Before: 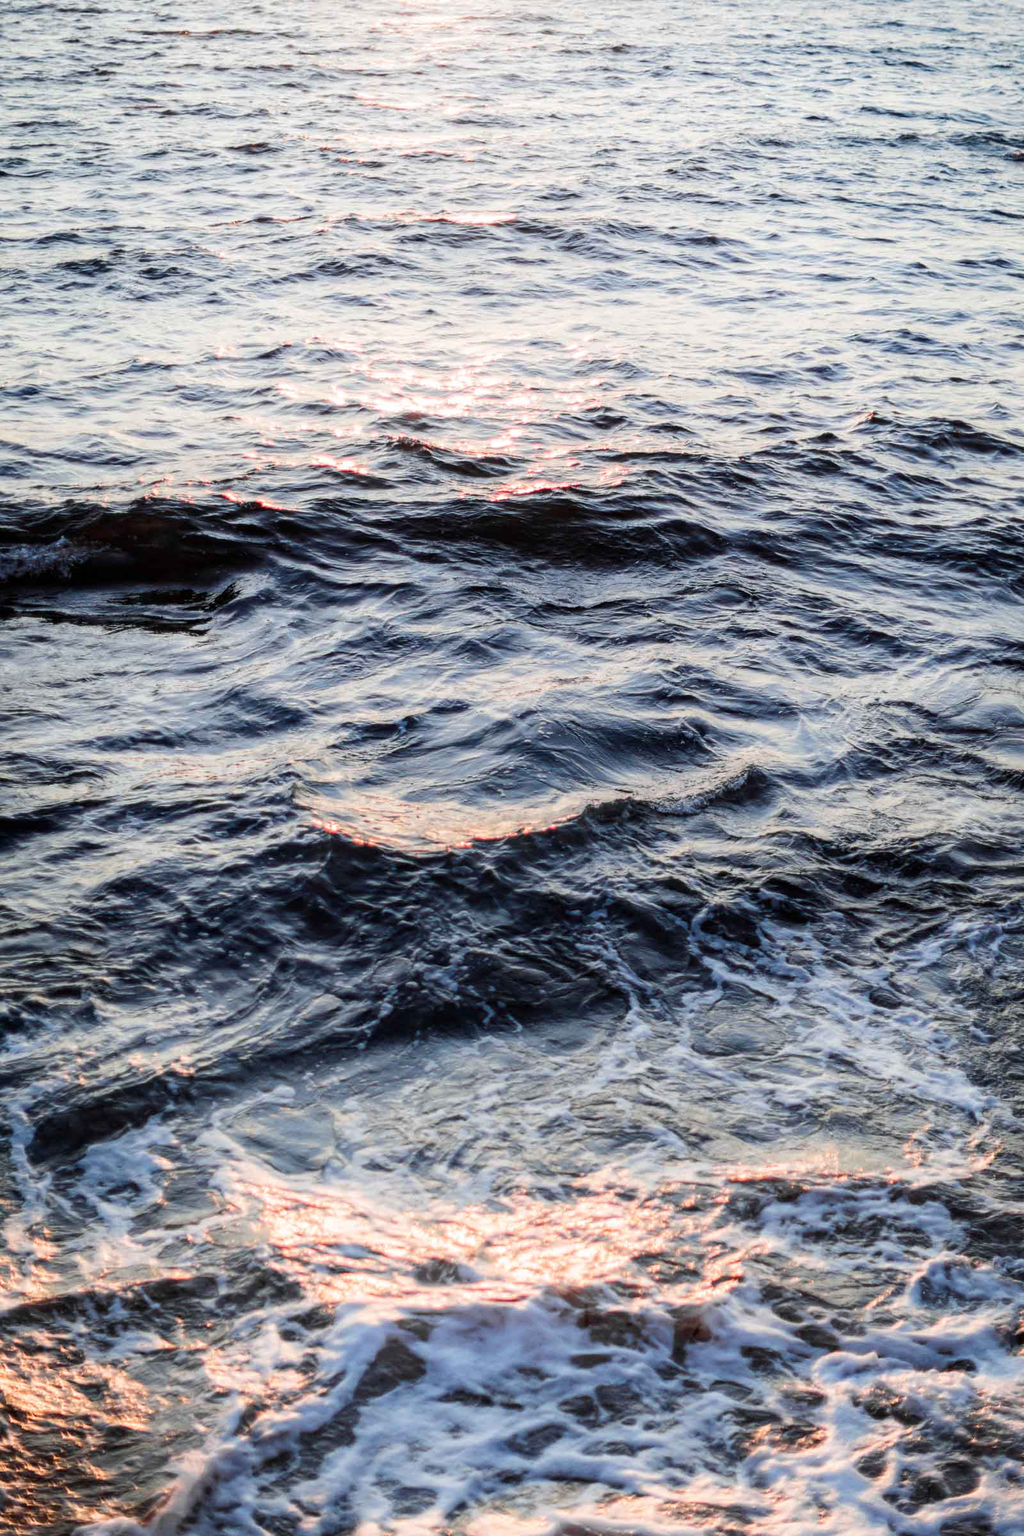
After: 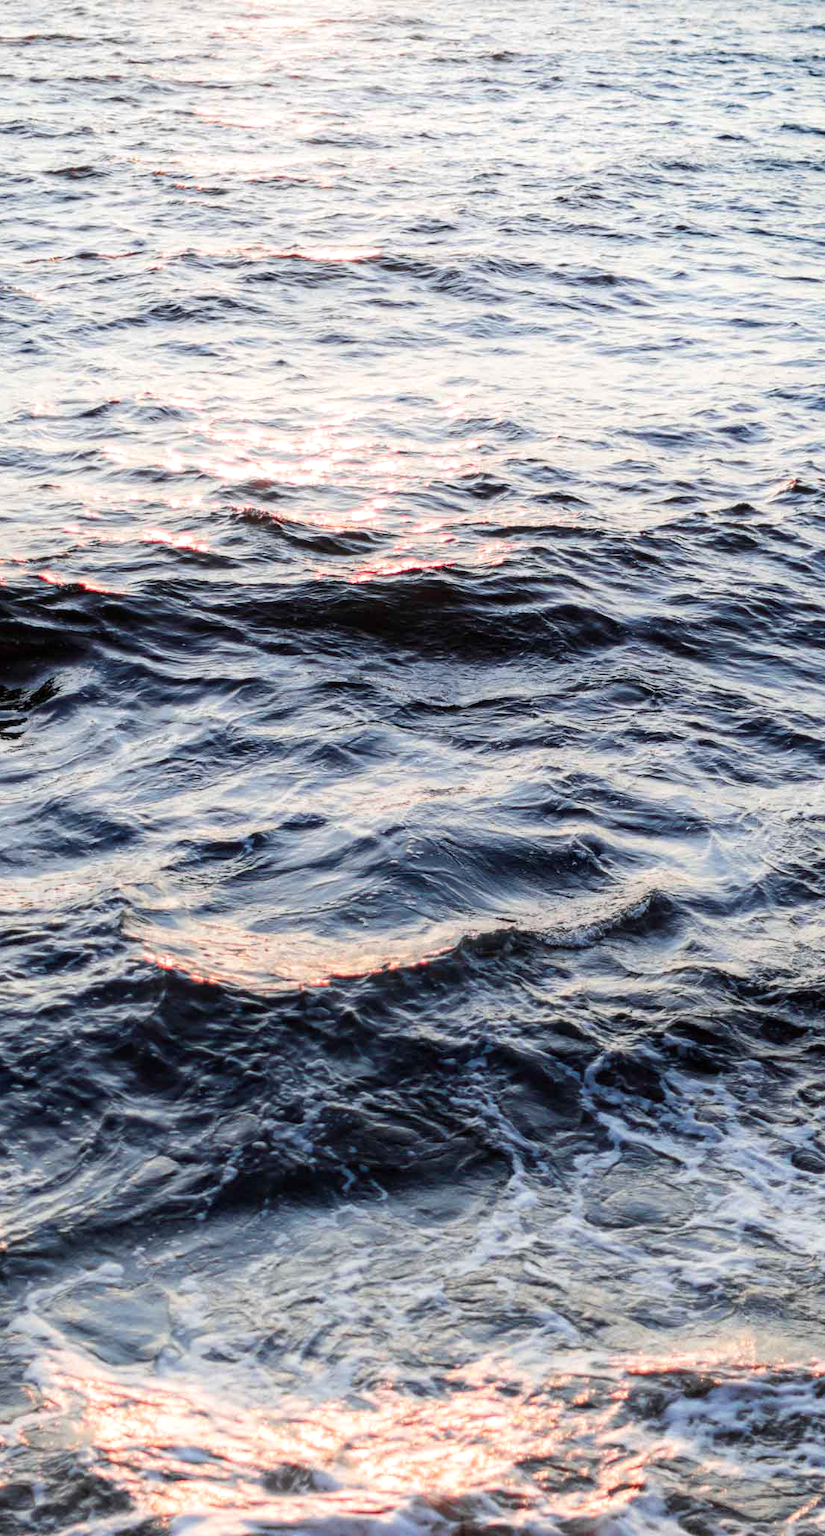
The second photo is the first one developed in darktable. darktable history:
crop: left 18.479%, right 12.2%, bottom 13.971%
exposure: exposure 0.128 EV, compensate highlight preservation false
